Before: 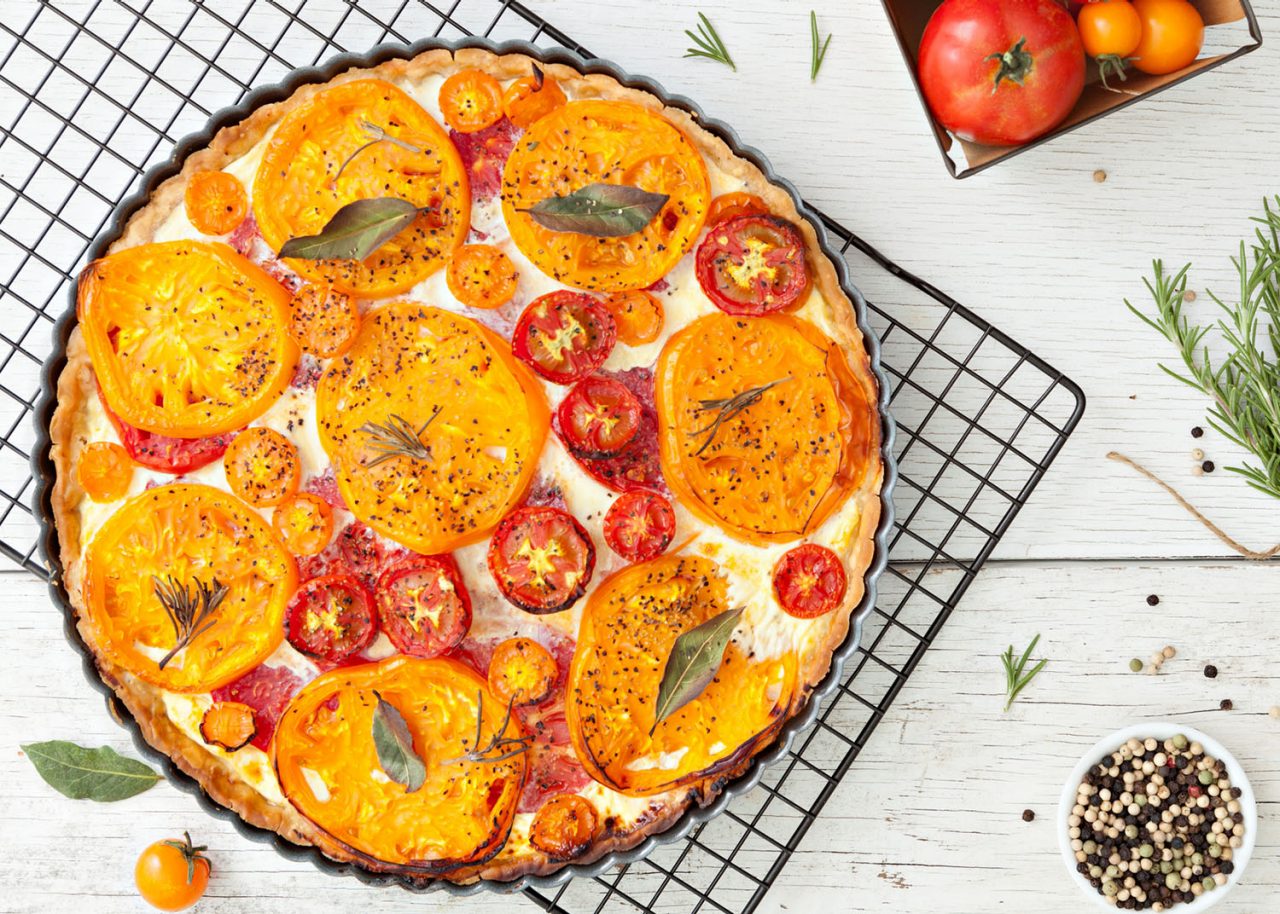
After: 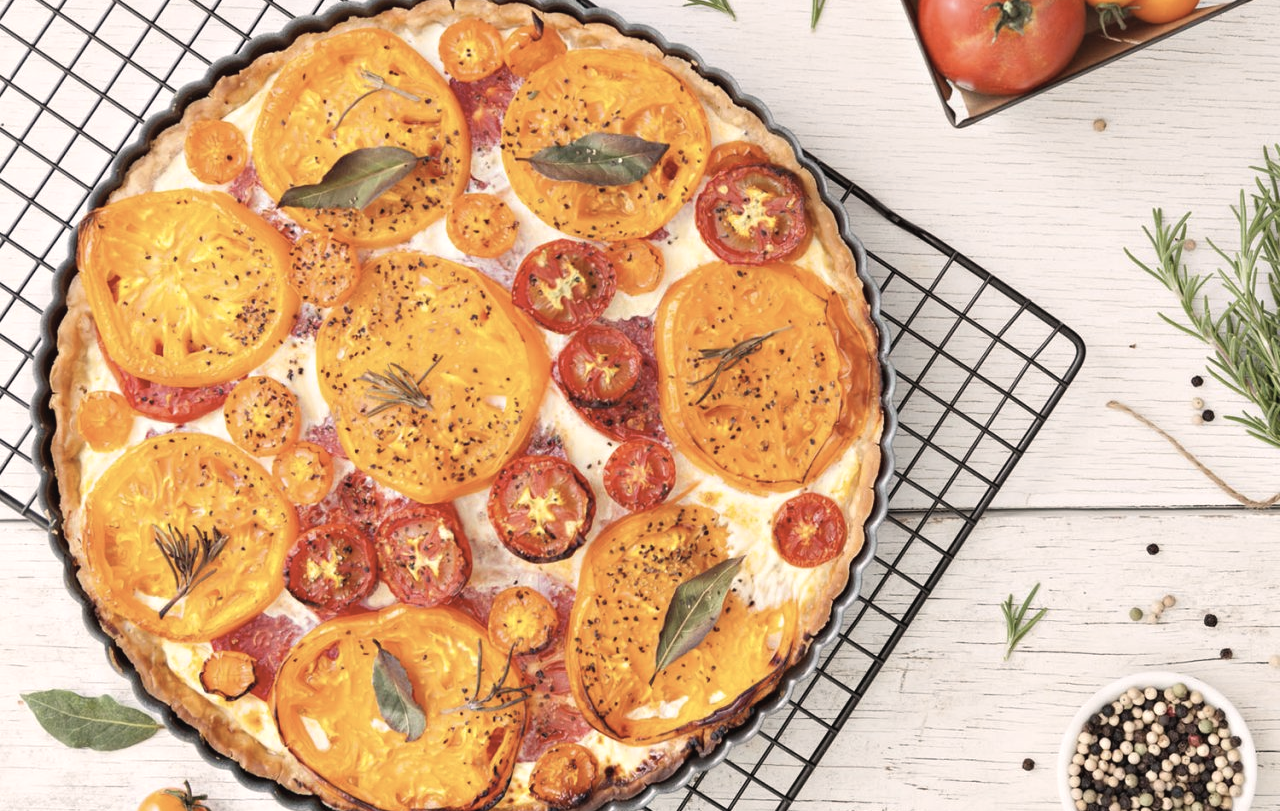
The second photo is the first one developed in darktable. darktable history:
crop and rotate: top 5.609%, bottom 5.609%
exposure: black level correction -0.003, exposure 0.04 EV, compensate highlight preservation false
color correction: highlights a* 5.59, highlights b* 5.24, saturation 0.68
